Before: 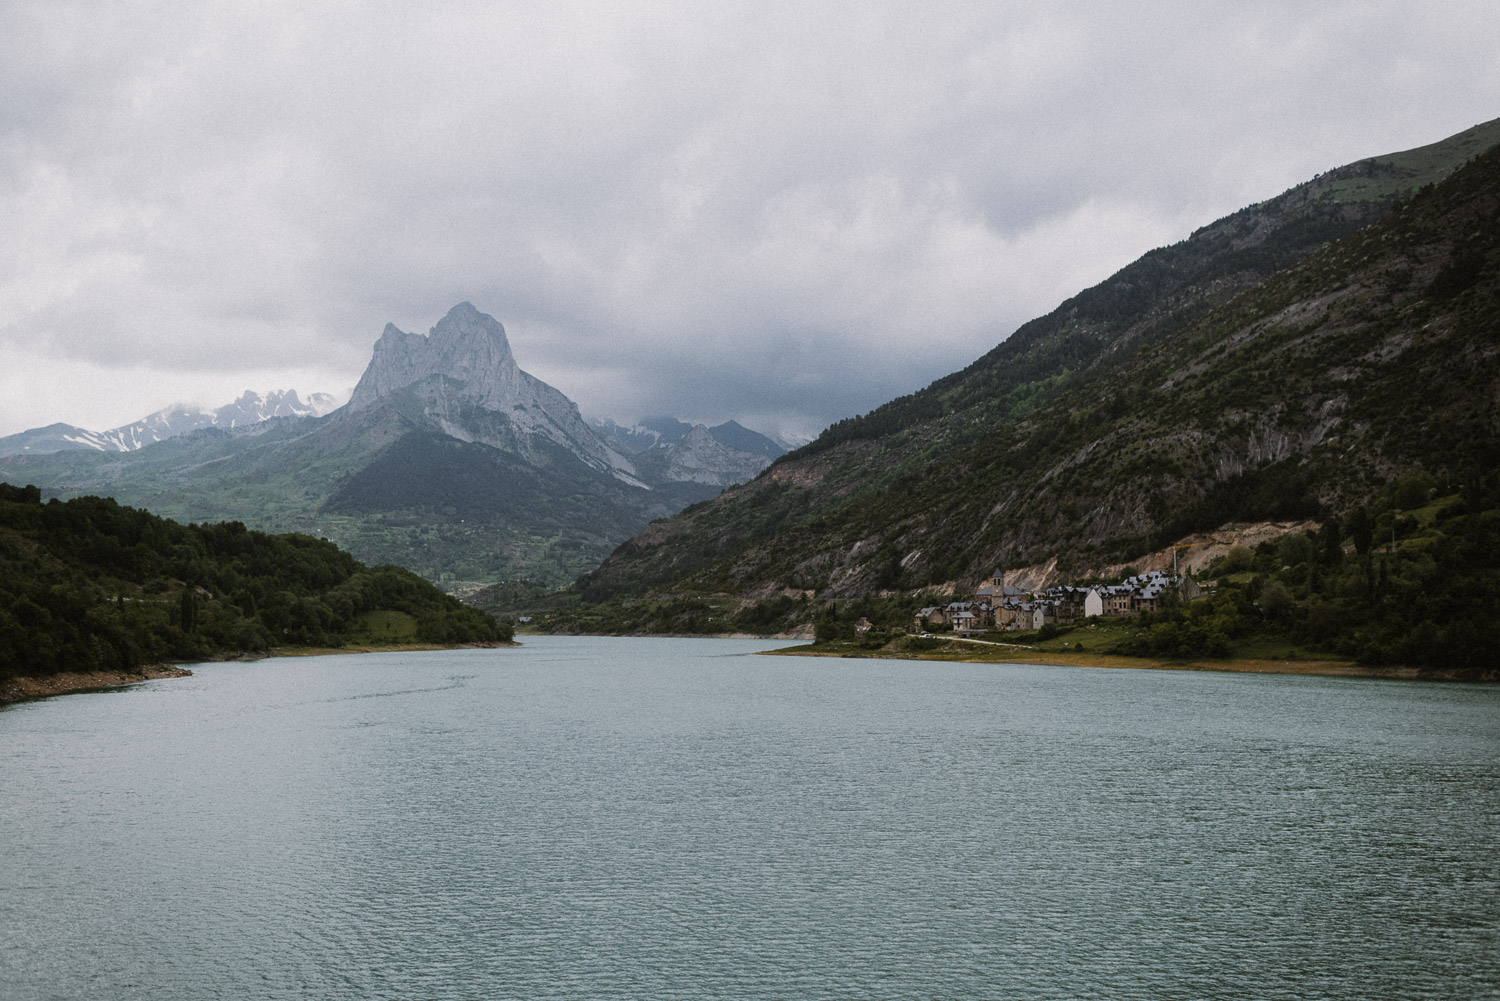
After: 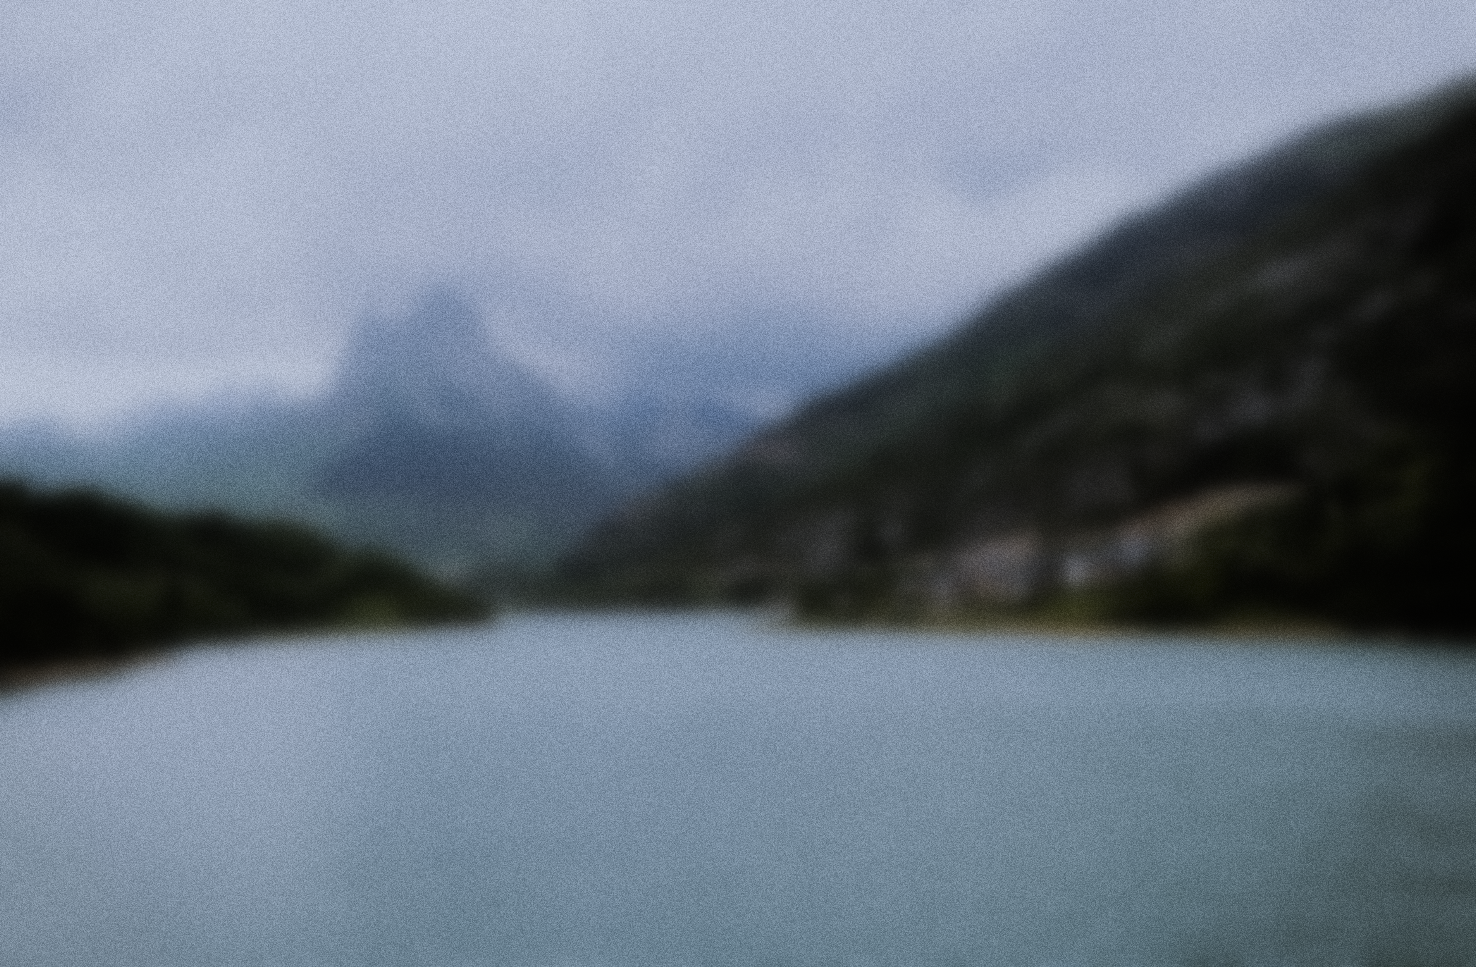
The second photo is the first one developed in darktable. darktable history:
filmic rgb: black relative exposure -7.65 EV, white relative exposure 4.56 EV, hardness 3.61
lowpass: on, module defaults
white balance: red 0.931, blue 1.11
rotate and perspective: rotation -1.32°, lens shift (horizontal) -0.031, crop left 0.015, crop right 0.985, crop top 0.047, crop bottom 0.982
grain: coarseness 0.09 ISO, strength 40%
